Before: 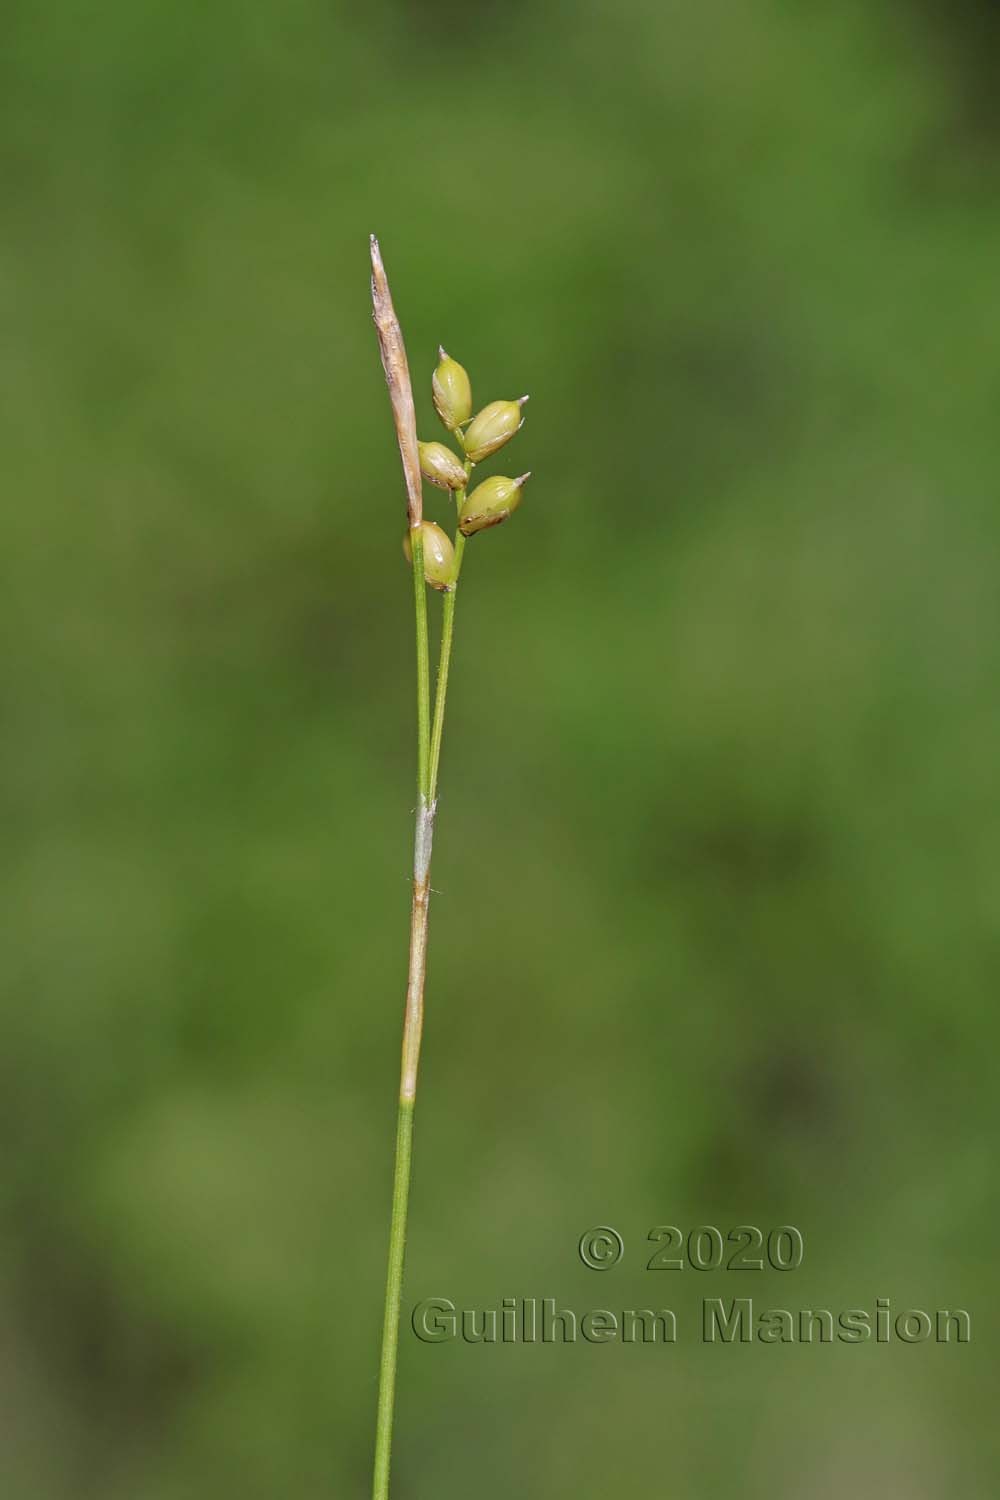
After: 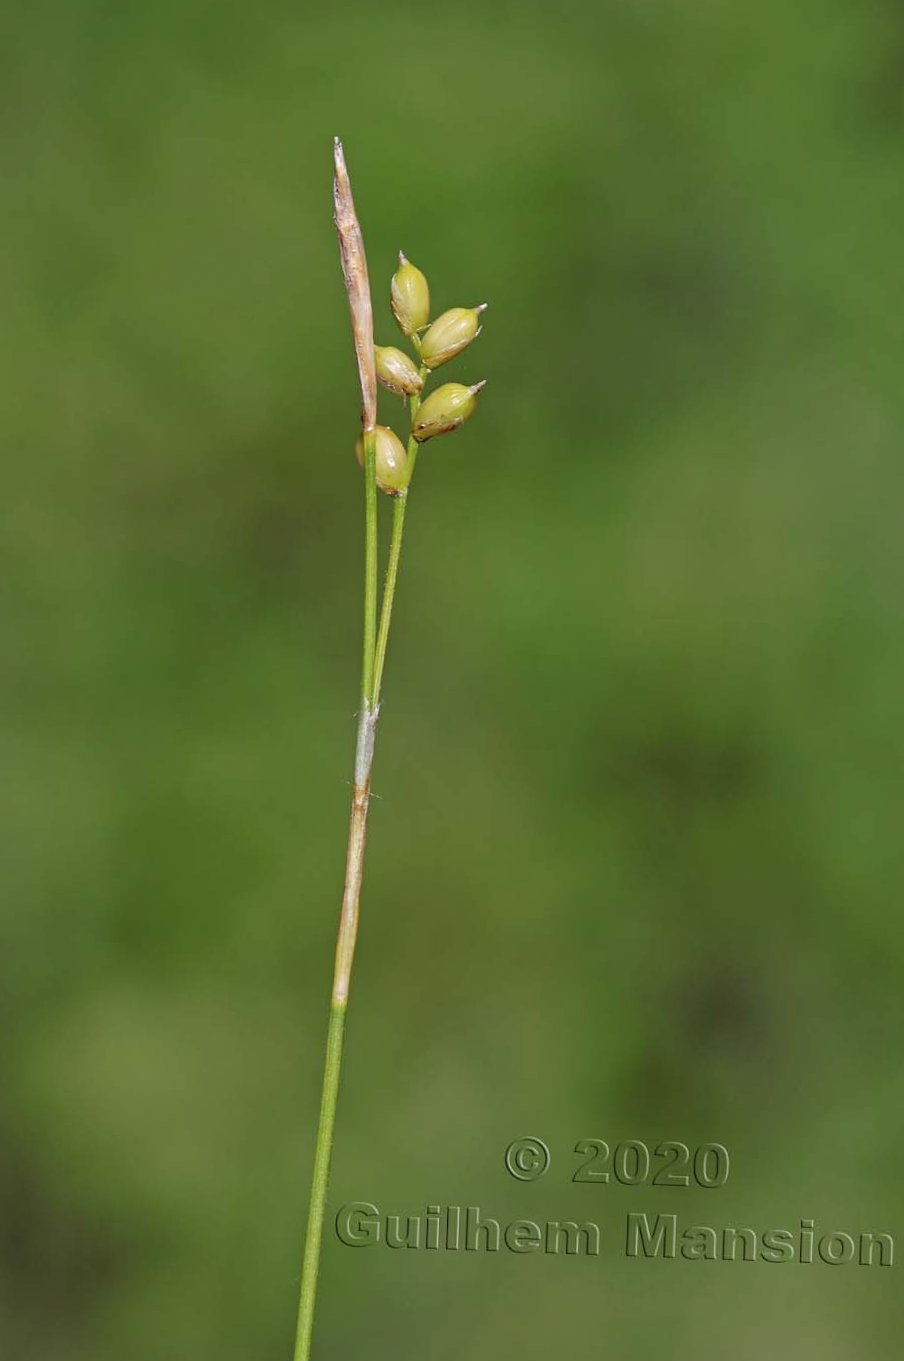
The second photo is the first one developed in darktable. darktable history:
crop and rotate: angle -2.14°, left 3.087%, top 3.802%, right 1.433%, bottom 0.422%
